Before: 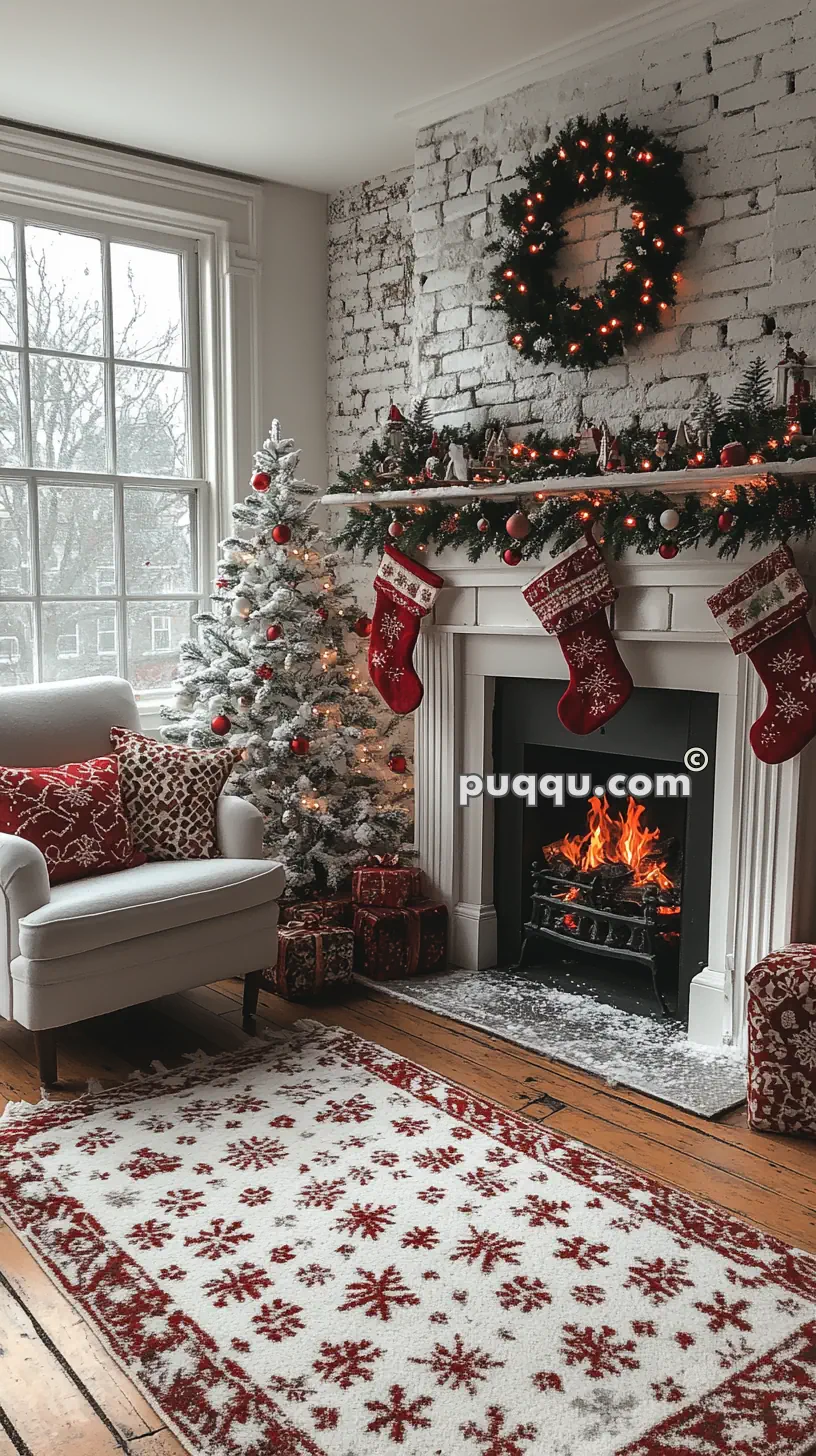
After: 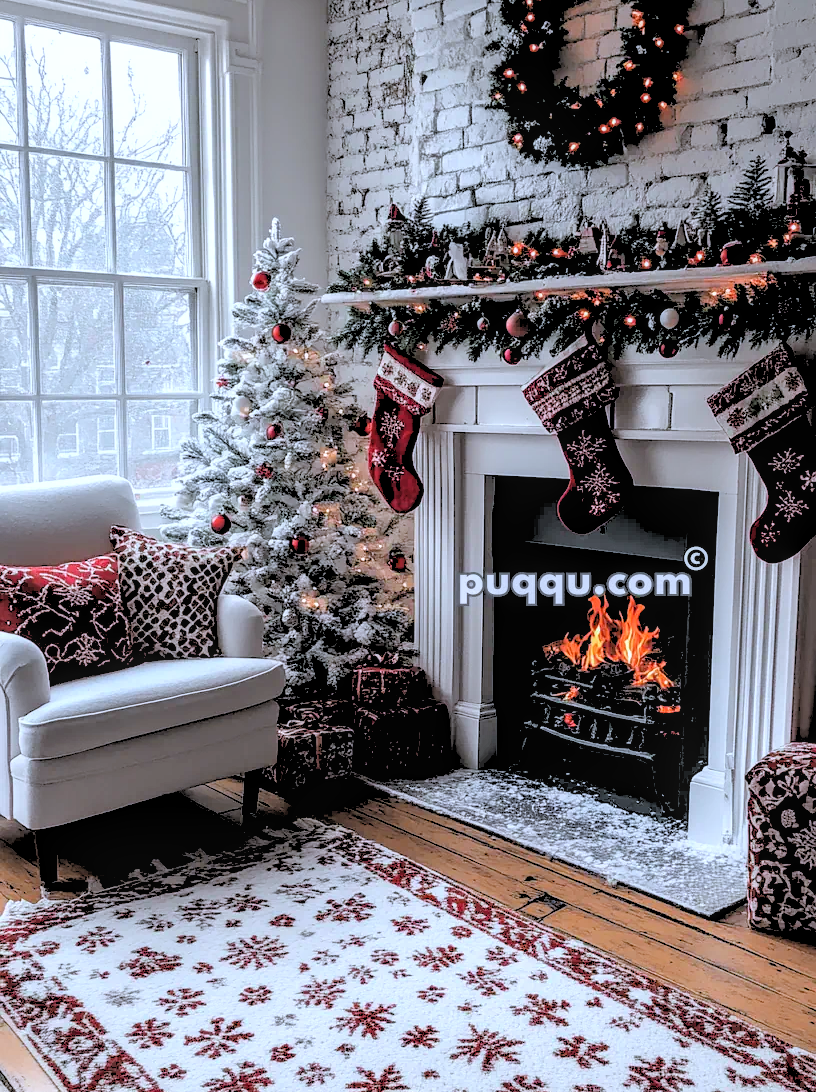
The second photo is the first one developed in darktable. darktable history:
white balance: red 0.948, green 1.02, blue 1.176
rgb levels: levels [[0.027, 0.429, 0.996], [0, 0.5, 1], [0, 0.5, 1]]
local contrast: on, module defaults
crop: top 13.819%, bottom 11.169%
